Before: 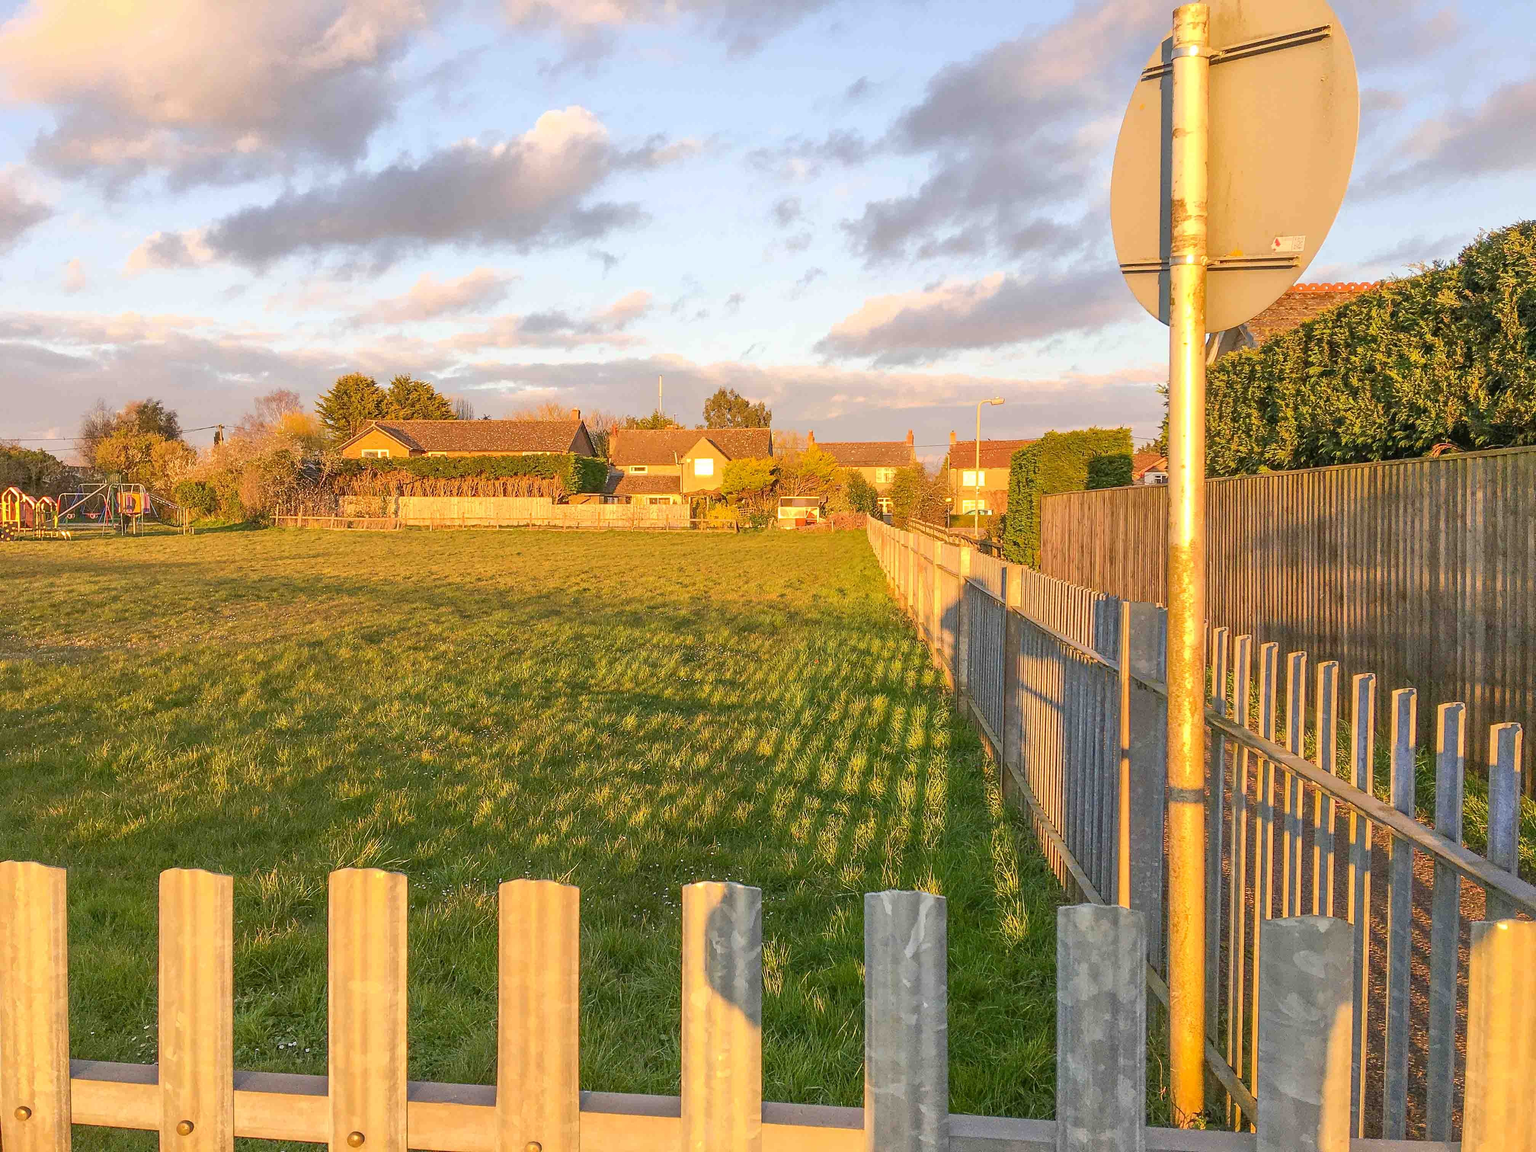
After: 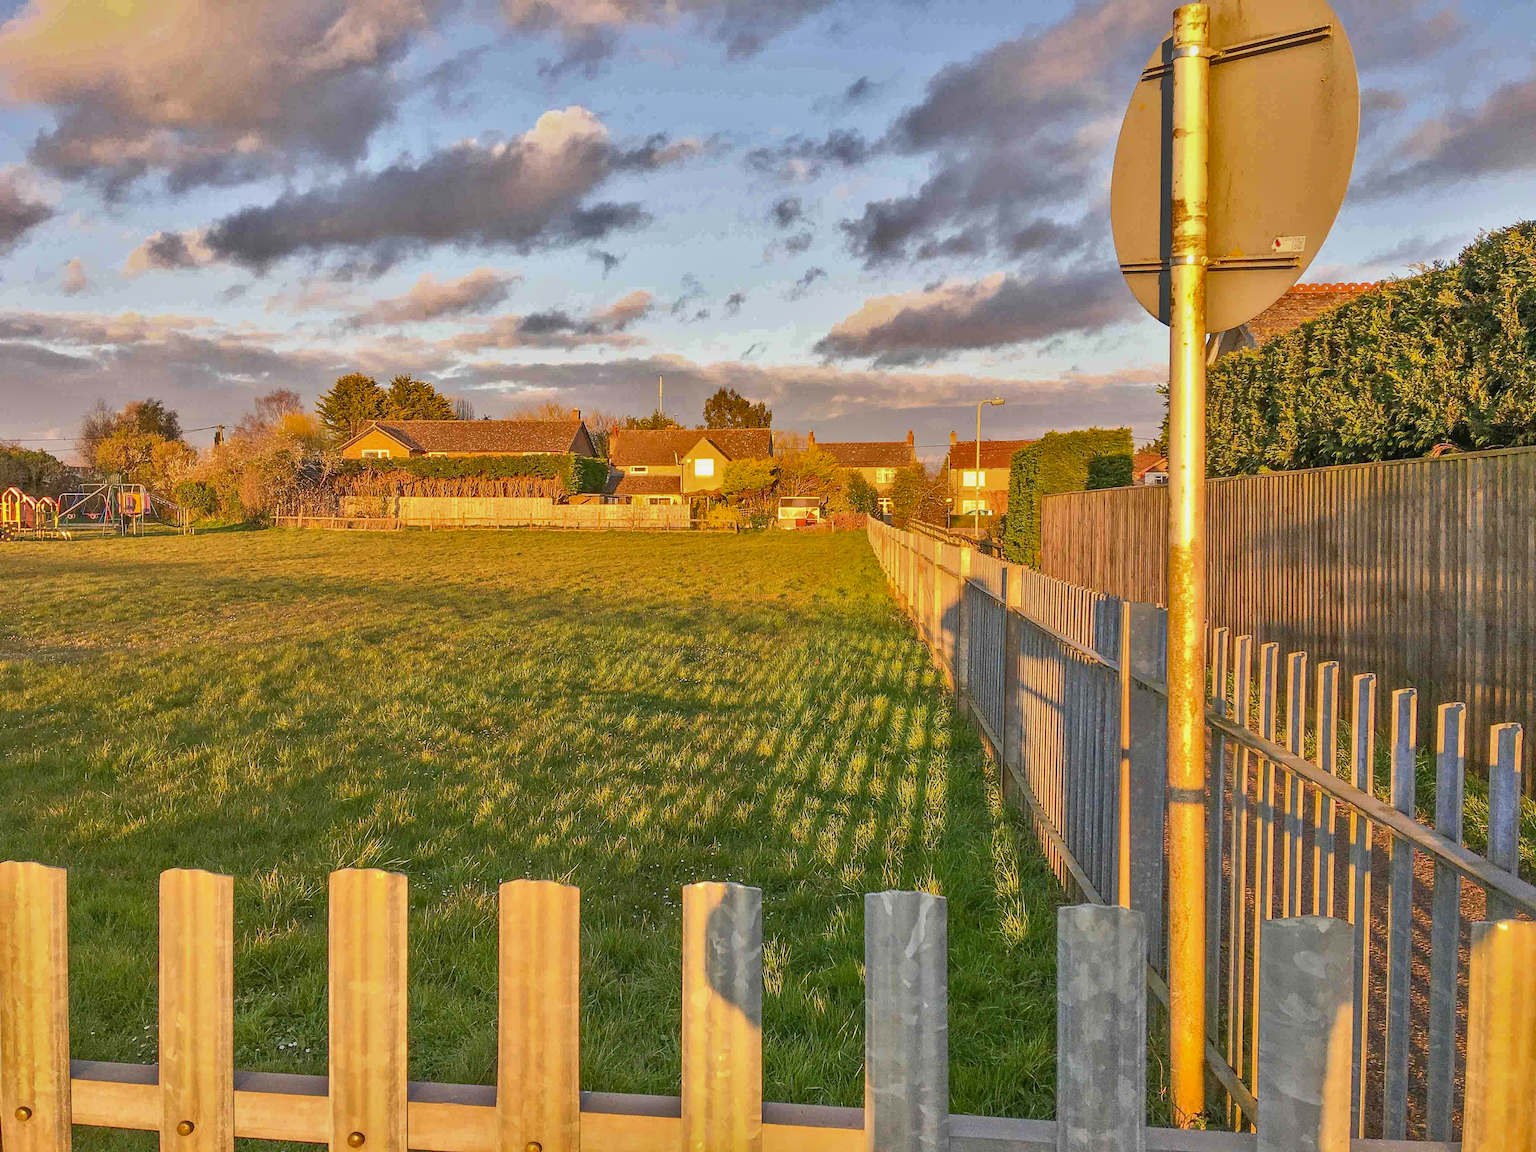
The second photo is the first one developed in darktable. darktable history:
shadows and highlights: white point adjustment -3.61, highlights -63.34, soften with gaussian
